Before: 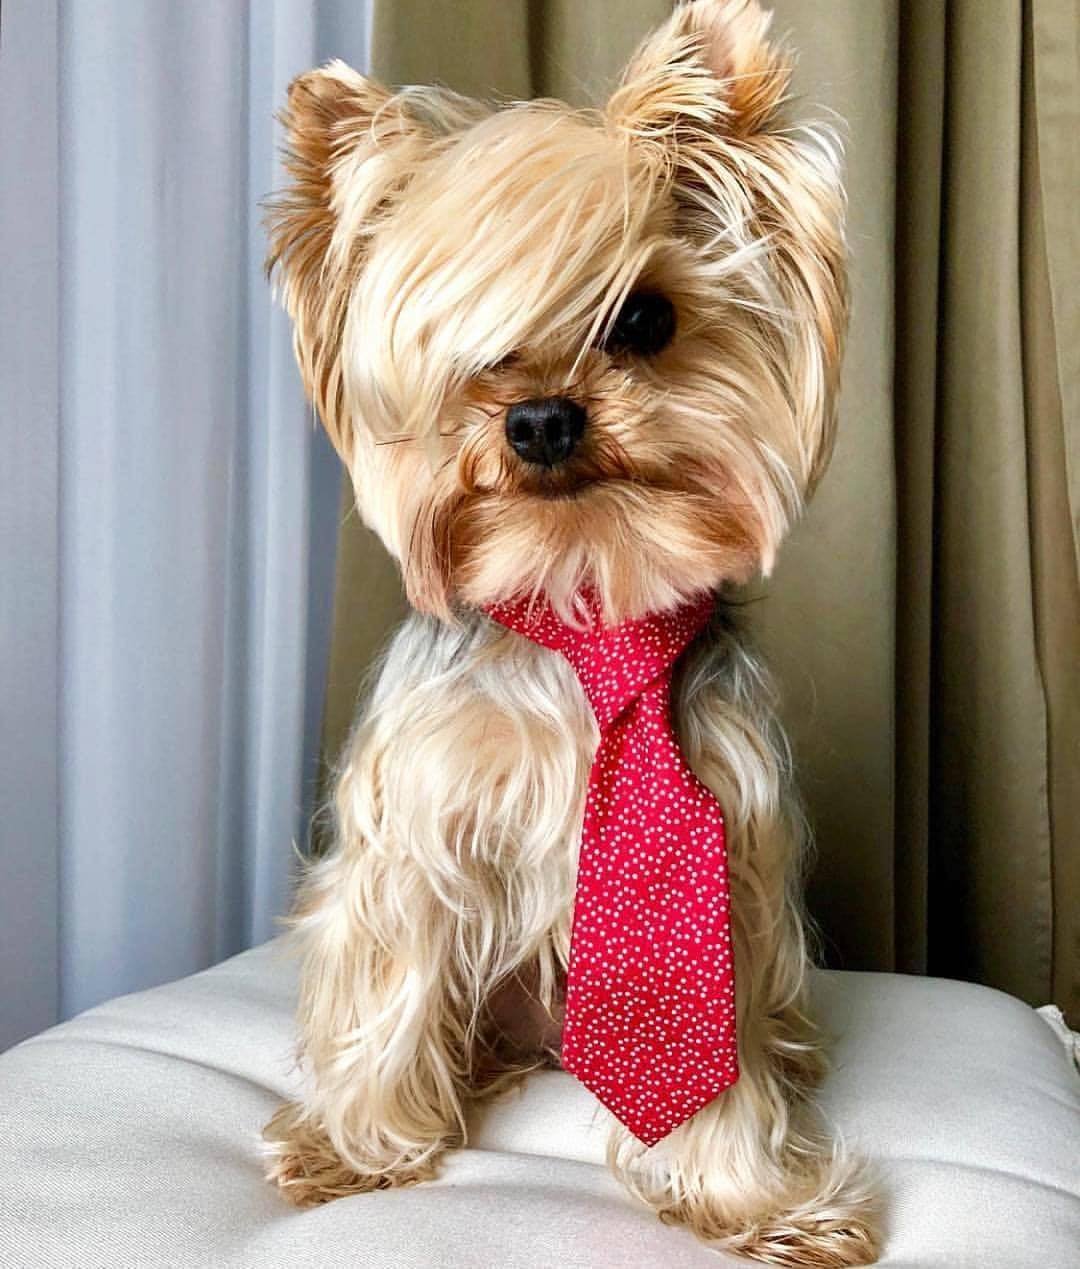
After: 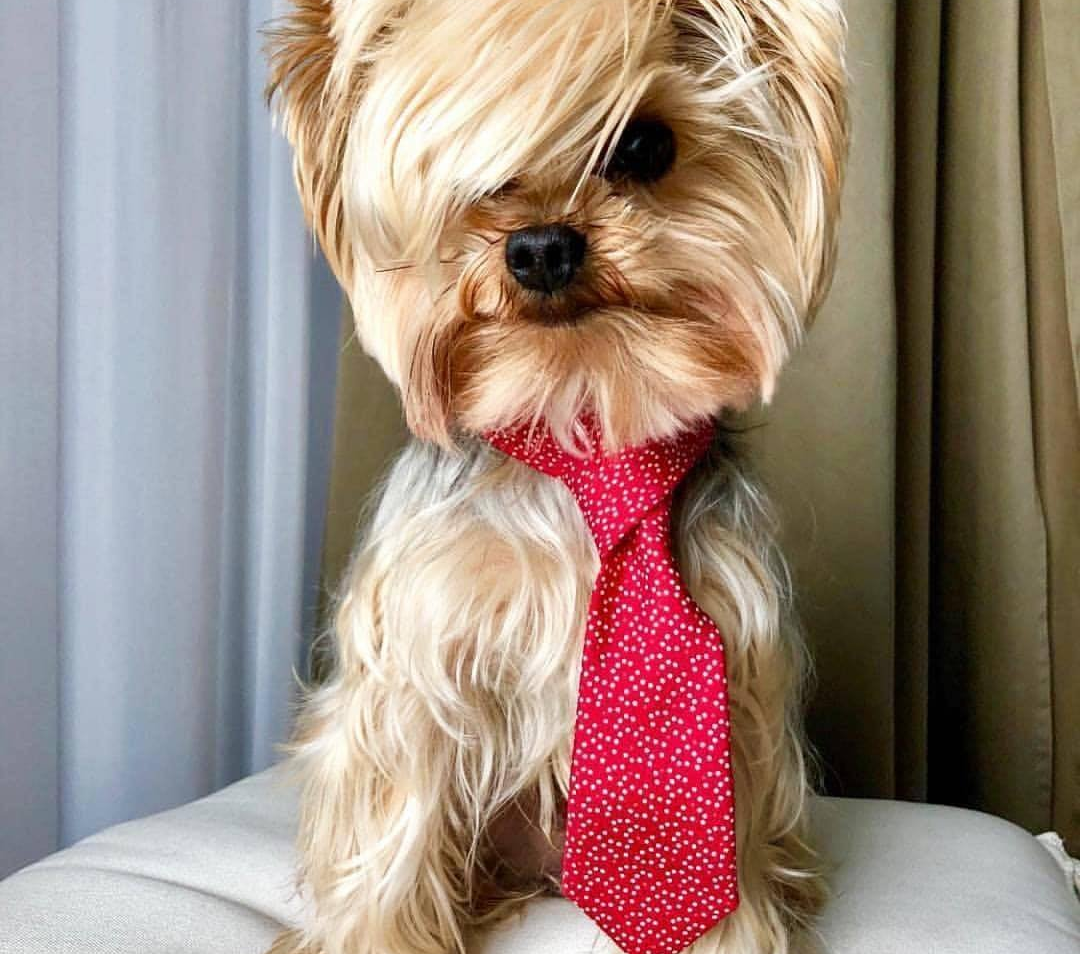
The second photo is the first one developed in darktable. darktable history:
crop: top 13.657%, bottom 11.15%
